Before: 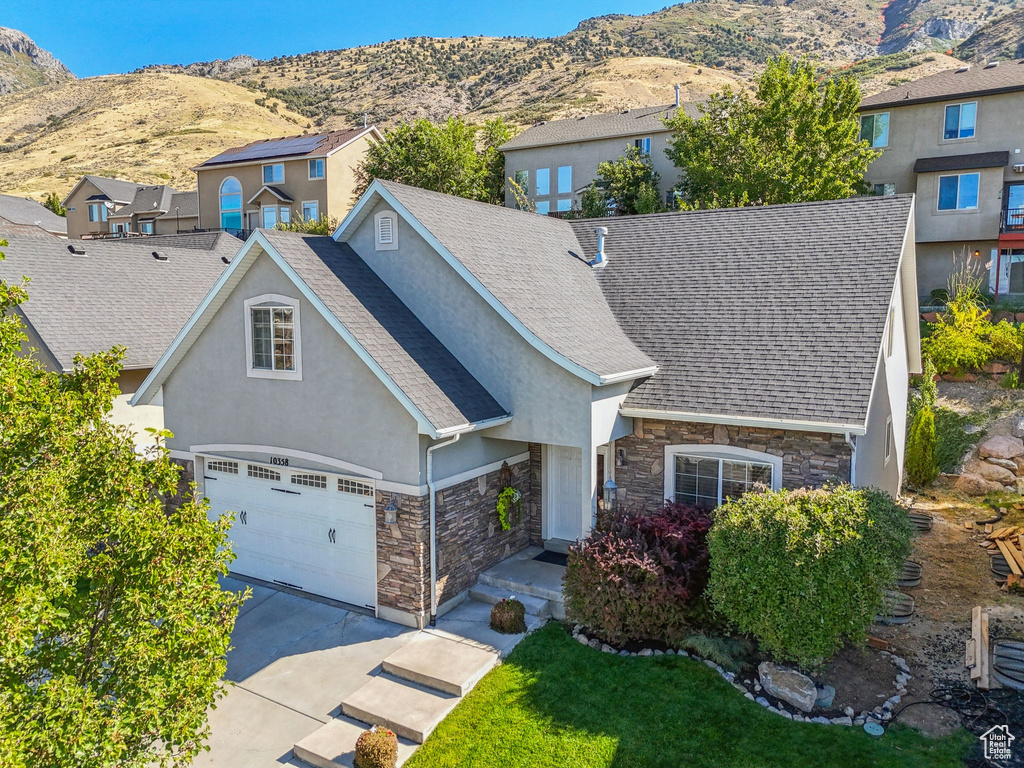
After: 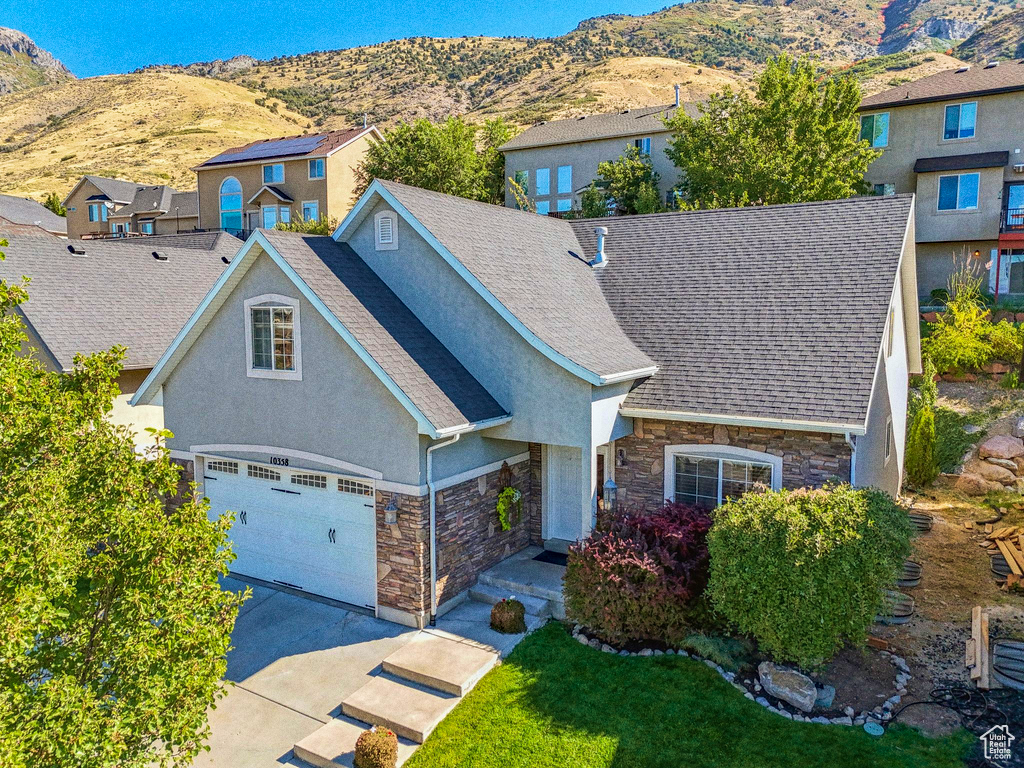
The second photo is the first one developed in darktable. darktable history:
grain: coarseness 0.09 ISO
haze removal: compatibility mode true, adaptive false
velvia: strength 45%
